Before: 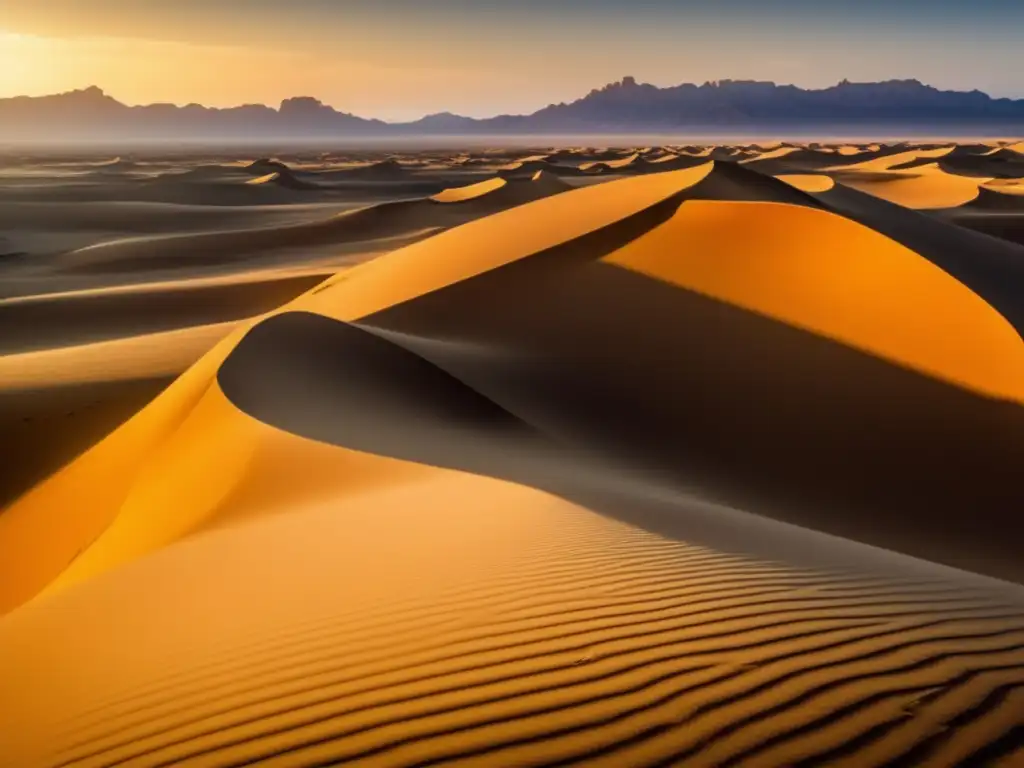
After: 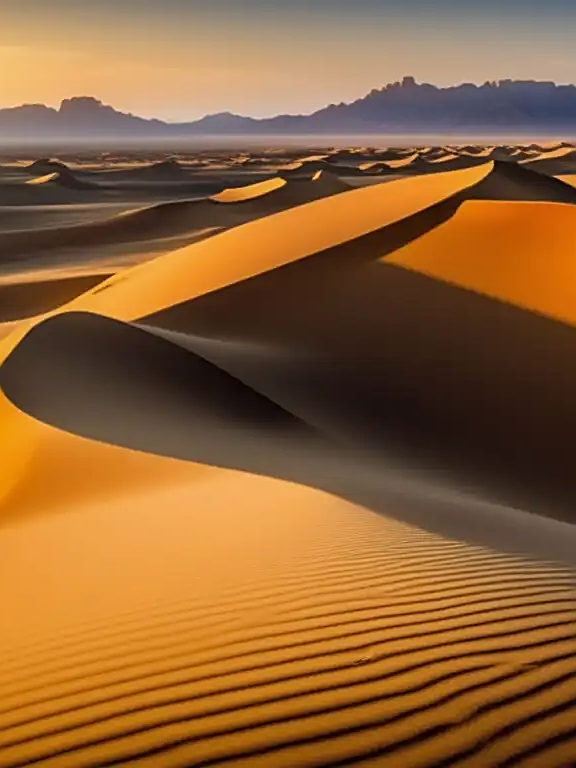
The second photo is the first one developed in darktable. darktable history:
sharpen: on, module defaults
crop: left 21.496%, right 22.254%
shadows and highlights: shadows 25, highlights -25
